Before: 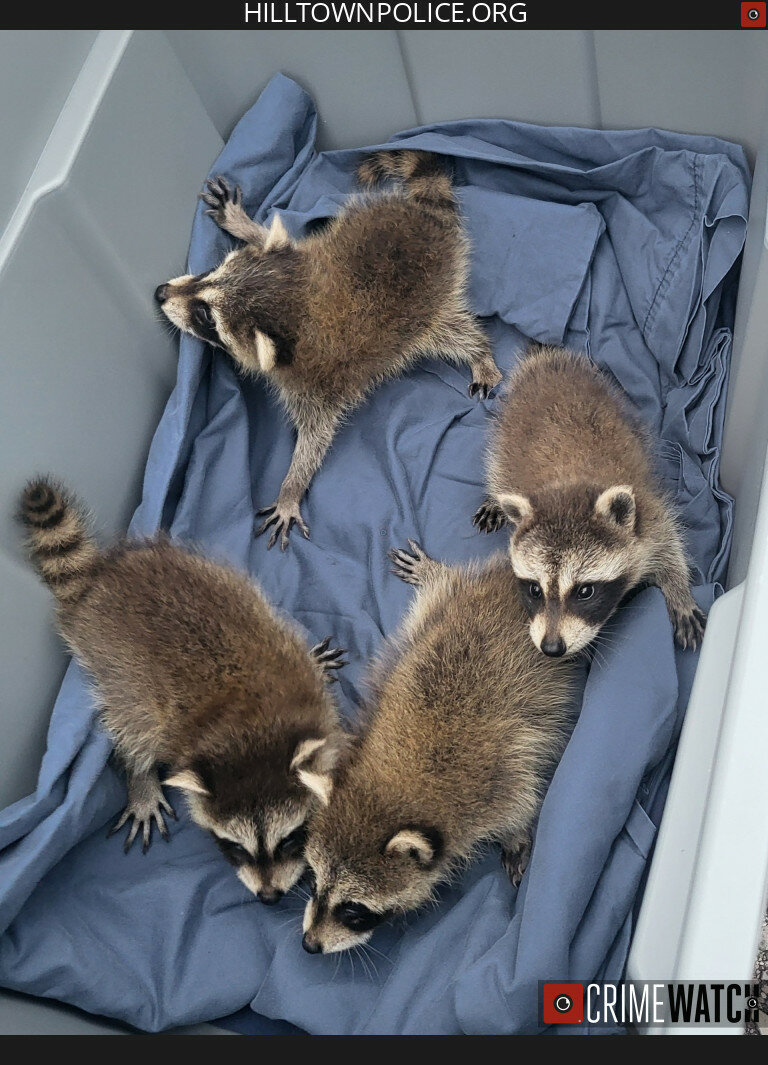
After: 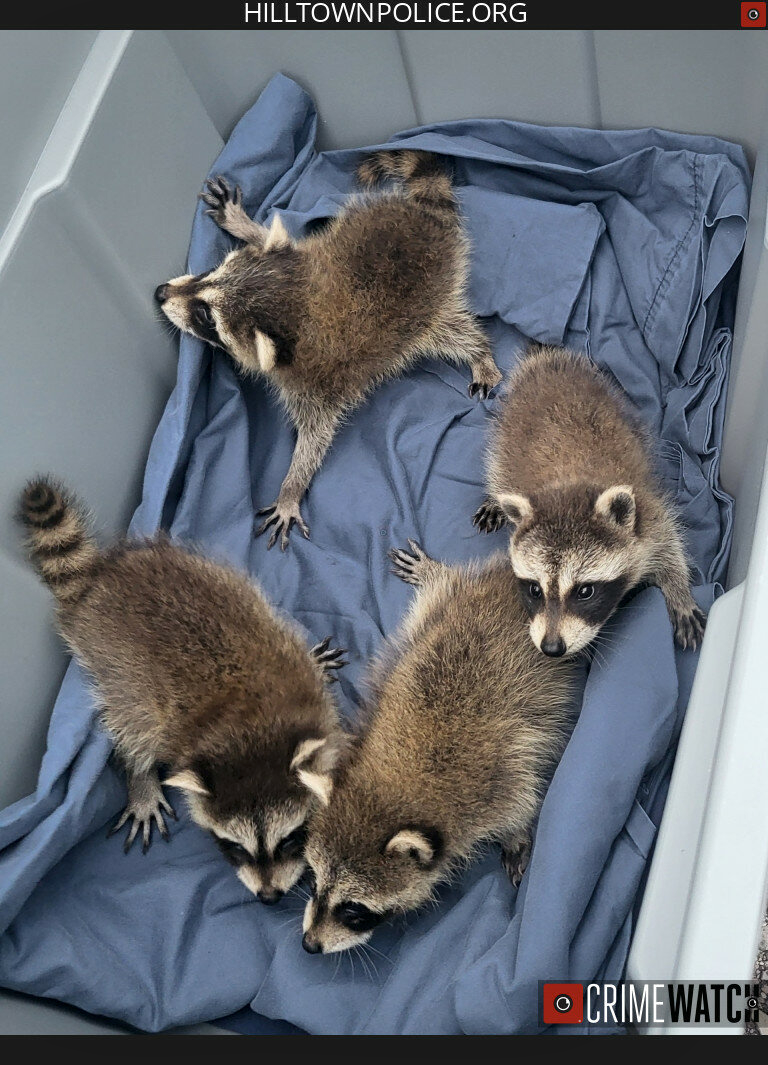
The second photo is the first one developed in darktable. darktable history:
base curve: curves: ch0 [(0, 0) (0.297, 0.298) (1, 1)]
local contrast: mode bilateral grid, contrast 20, coarseness 51, detail 120%, midtone range 0.2
